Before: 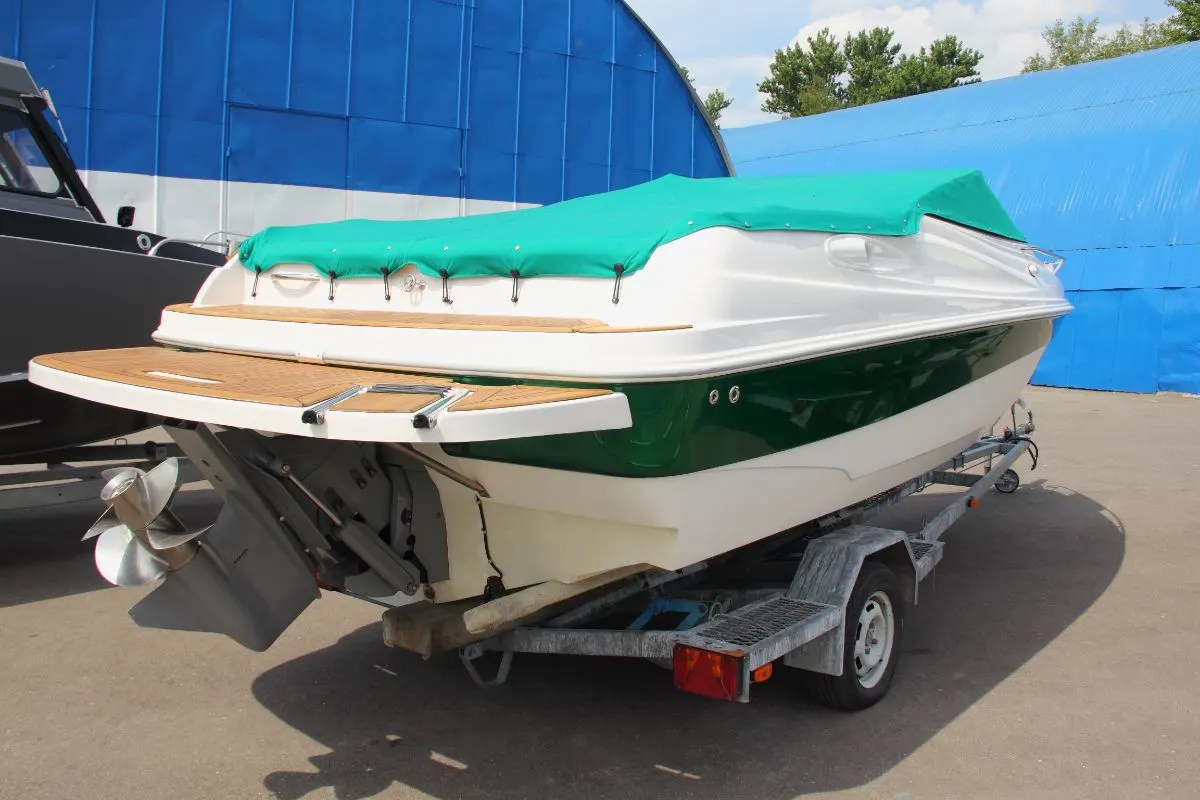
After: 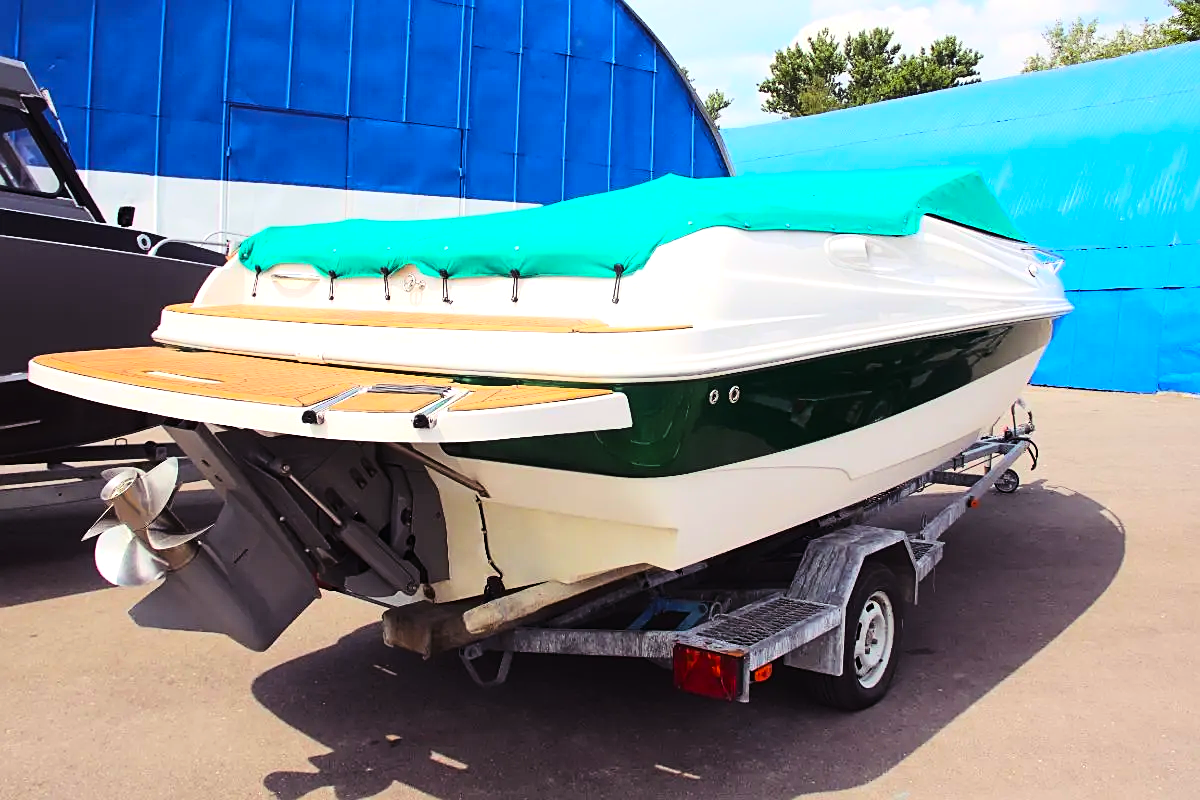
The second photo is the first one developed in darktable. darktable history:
color balance rgb: shadows lift › luminance 0.712%, shadows lift › chroma 7.017%, shadows lift › hue 301.79°, highlights gain › chroma 0.295%, highlights gain › hue 331.44°, perceptual saturation grading › global saturation 19.867%, perceptual brilliance grading › global brilliance 14.895%, perceptual brilliance grading › shadows -35.825%
sharpen: on, module defaults
tone curve: curves: ch0 [(0, 0.008) (0.046, 0.032) (0.151, 0.108) (0.367, 0.379) (0.496, 0.526) (0.771, 0.786) (0.857, 0.85) (1, 0.965)]; ch1 [(0, 0) (0.248, 0.252) (0.388, 0.383) (0.482, 0.478) (0.499, 0.499) (0.518, 0.518) (0.544, 0.552) (0.585, 0.617) (0.683, 0.735) (0.823, 0.894) (1, 1)]; ch2 [(0, 0) (0.302, 0.284) (0.427, 0.417) (0.473, 0.47) (0.503, 0.503) (0.523, 0.518) (0.55, 0.563) (0.624, 0.643) (0.753, 0.764) (1, 1)], color space Lab, linked channels, preserve colors none
contrast brightness saturation: contrast 0.204, brightness 0.165, saturation 0.218
